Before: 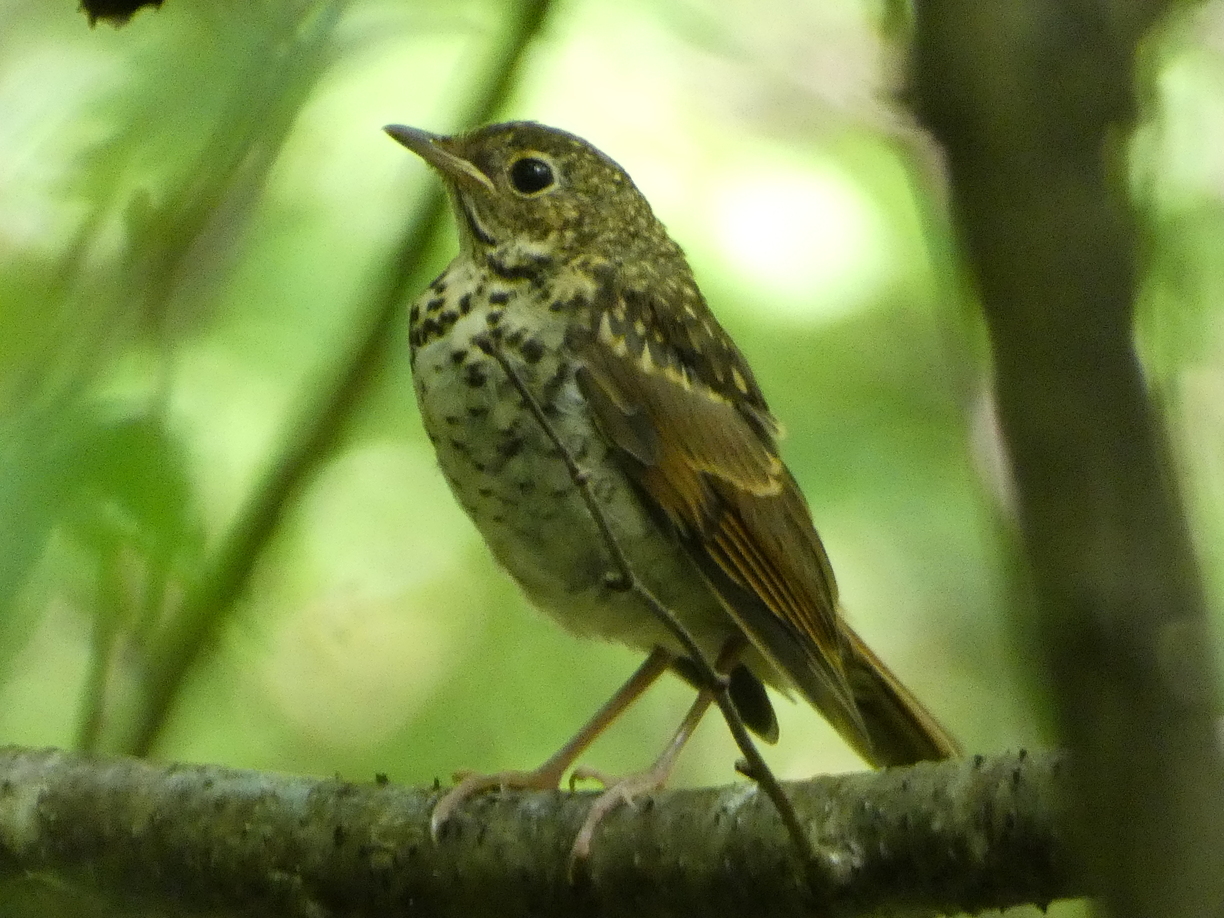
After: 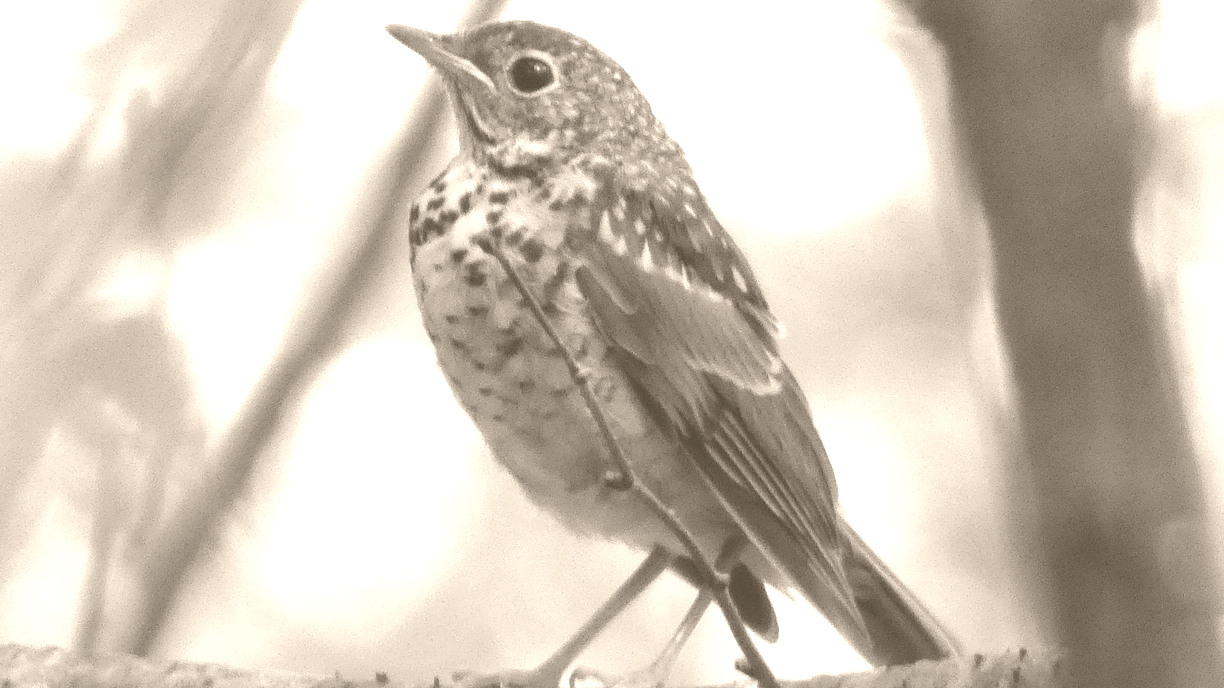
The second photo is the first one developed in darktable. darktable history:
crop: top 11.038%, bottom 13.962%
colorize: hue 34.49°, saturation 35.33%, source mix 100%, version 1
